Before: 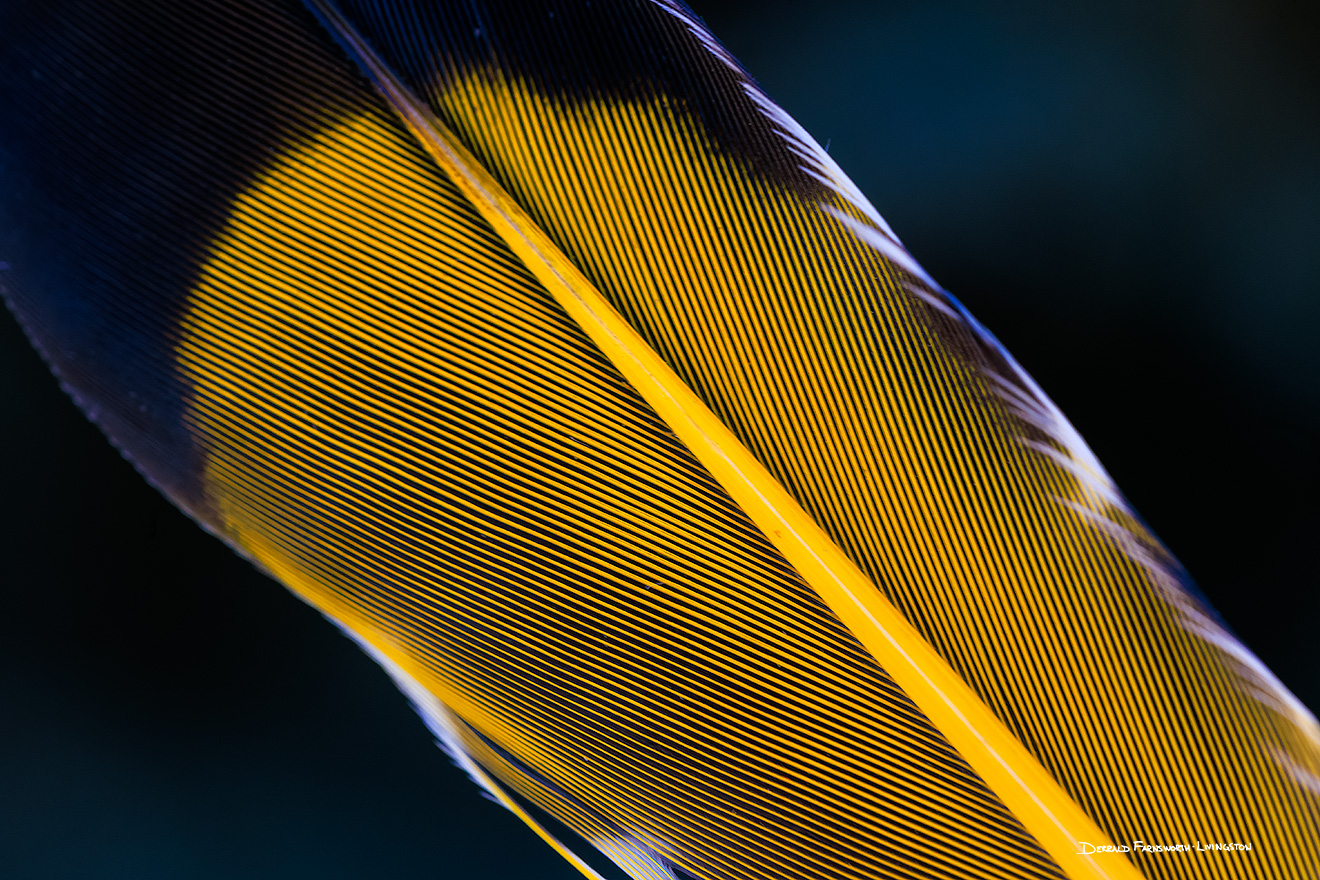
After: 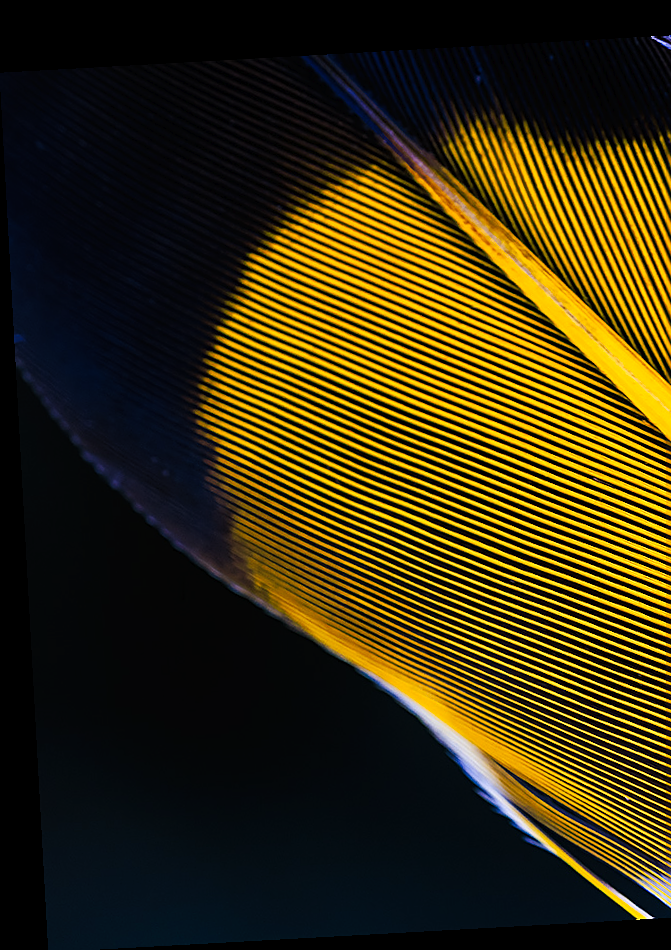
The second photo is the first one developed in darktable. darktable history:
tone curve: curves: ch0 [(0, 0) (0.003, 0.009) (0.011, 0.013) (0.025, 0.019) (0.044, 0.029) (0.069, 0.04) (0.1, 0.053) (0.136, 0.08) (0.177, 0.114) (0.224, 0.151) (0.277, 0.207) (0.335, 0.267) (0.399, 0.35) (0.468, 0.442) (0.543, 0.545) (0.623, 0.656) (0.709, 0.752) (0.801, 0.843) (0.898, 0.932) (1, 1)], preserve colors none
sharpen: on, module defaults
rotate and perspective: rotation -3.18°, automatic cropping off
crop and rotate: left 0%, top 0%, right 50.845%
